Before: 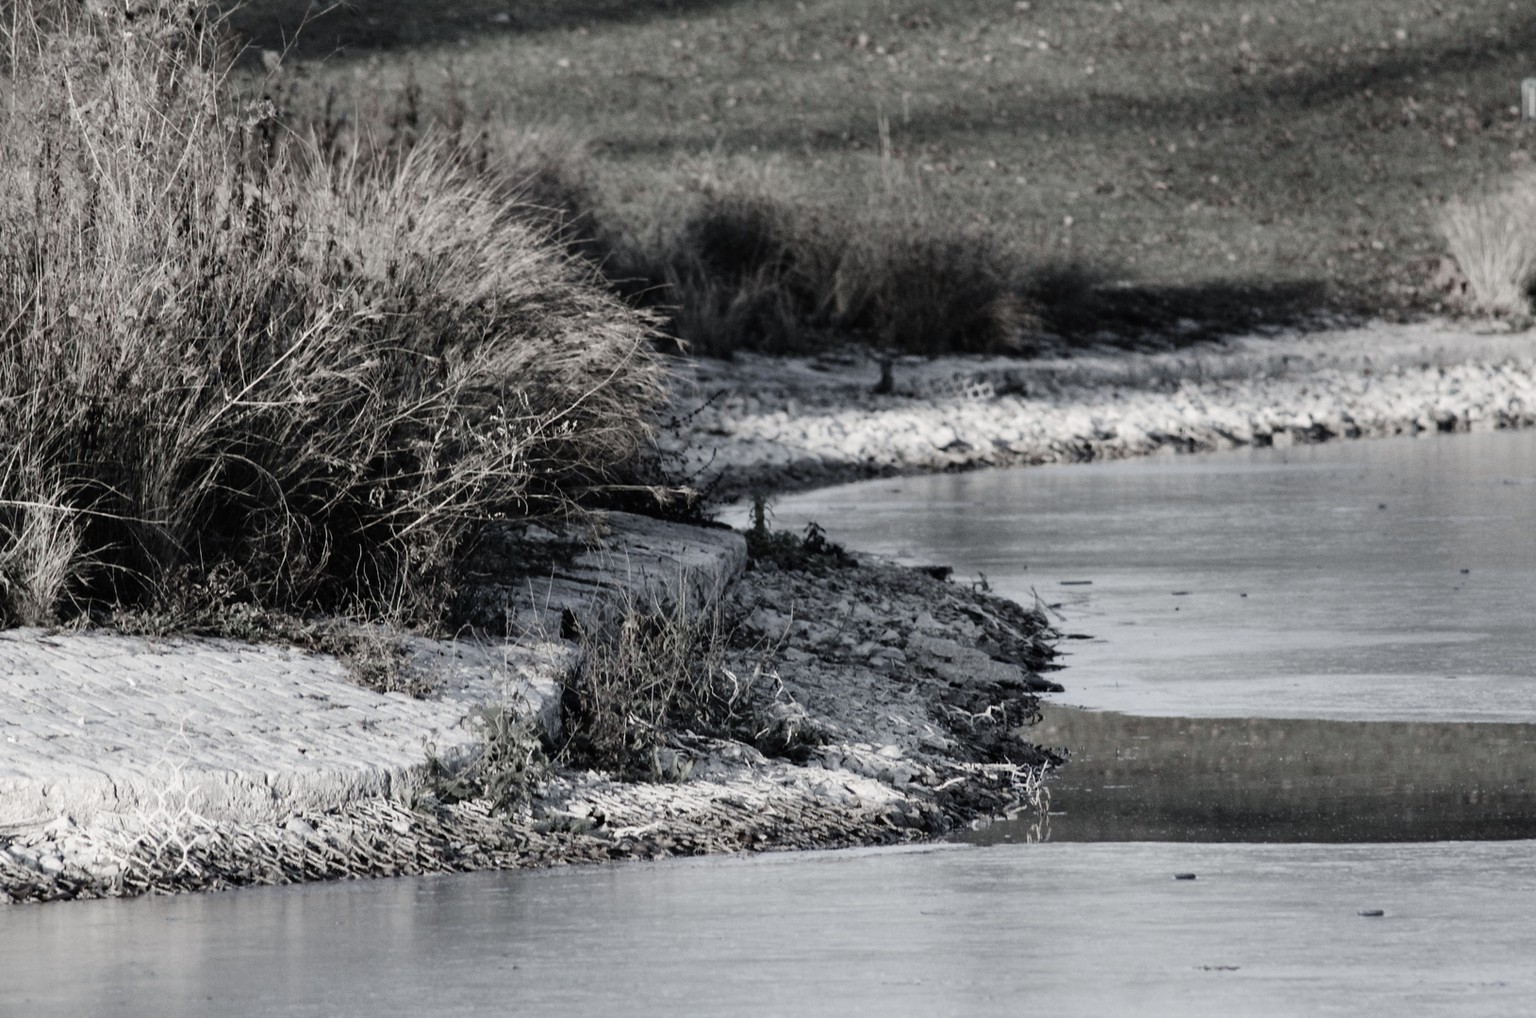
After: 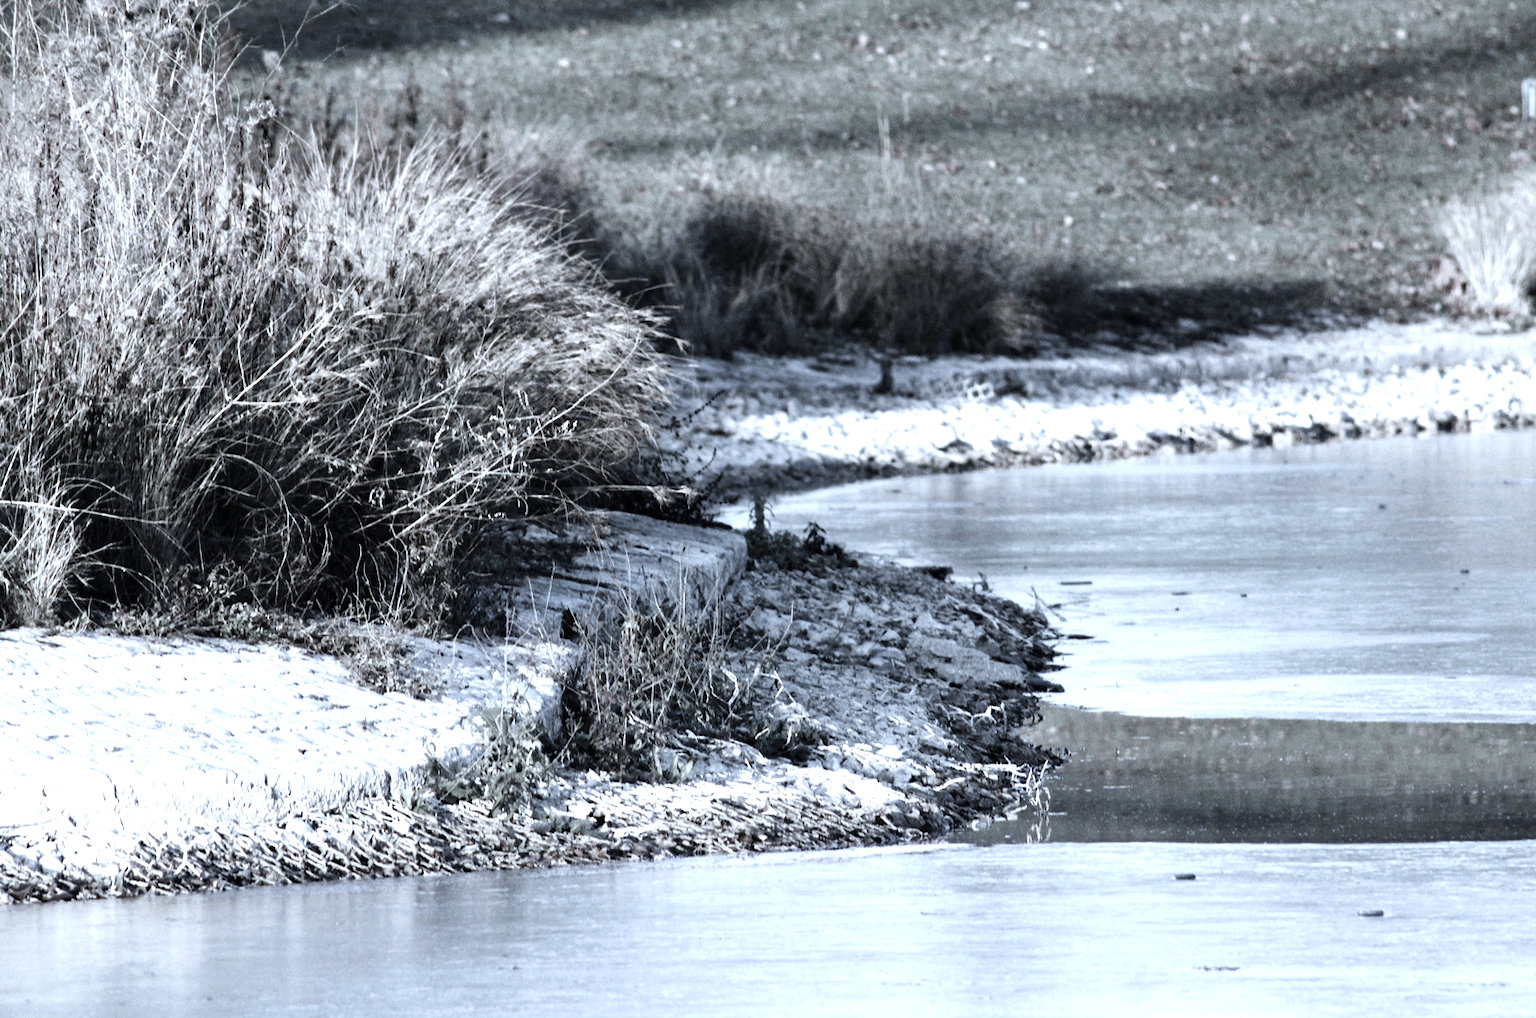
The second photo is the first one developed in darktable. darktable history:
color calibration: x 0.367, y 0.376, temperature 4368.8 K
exposure: black level correction 0.001, exposure 1.04 EV, compensate exposure bias true, compensate highlight preservation false
